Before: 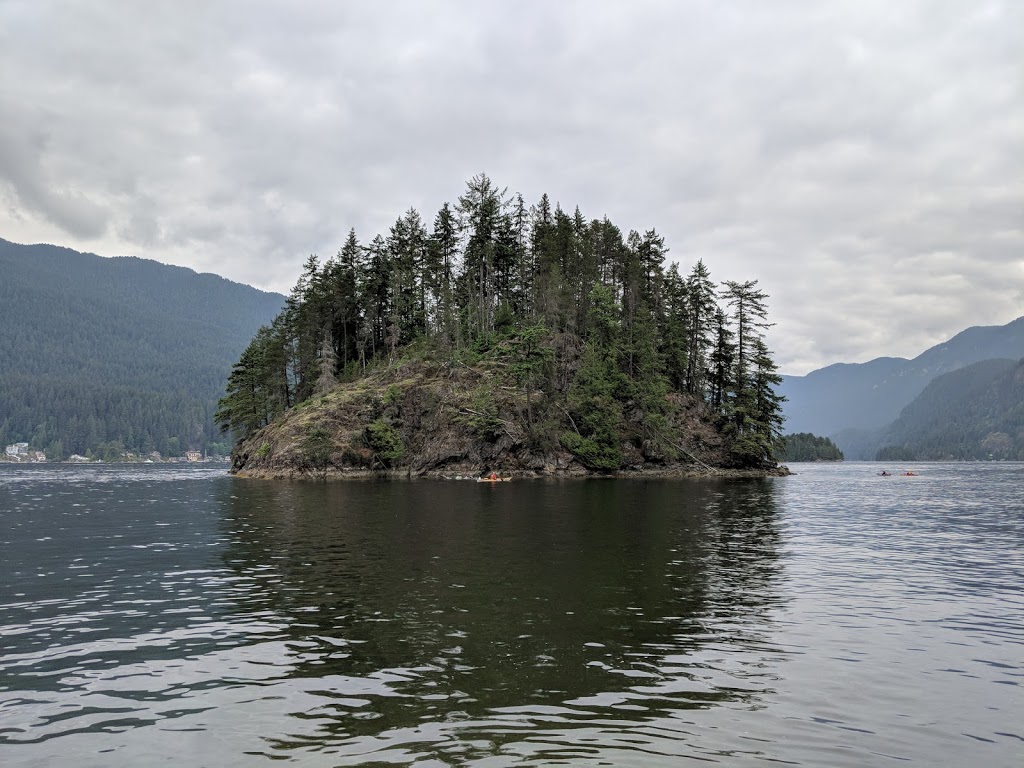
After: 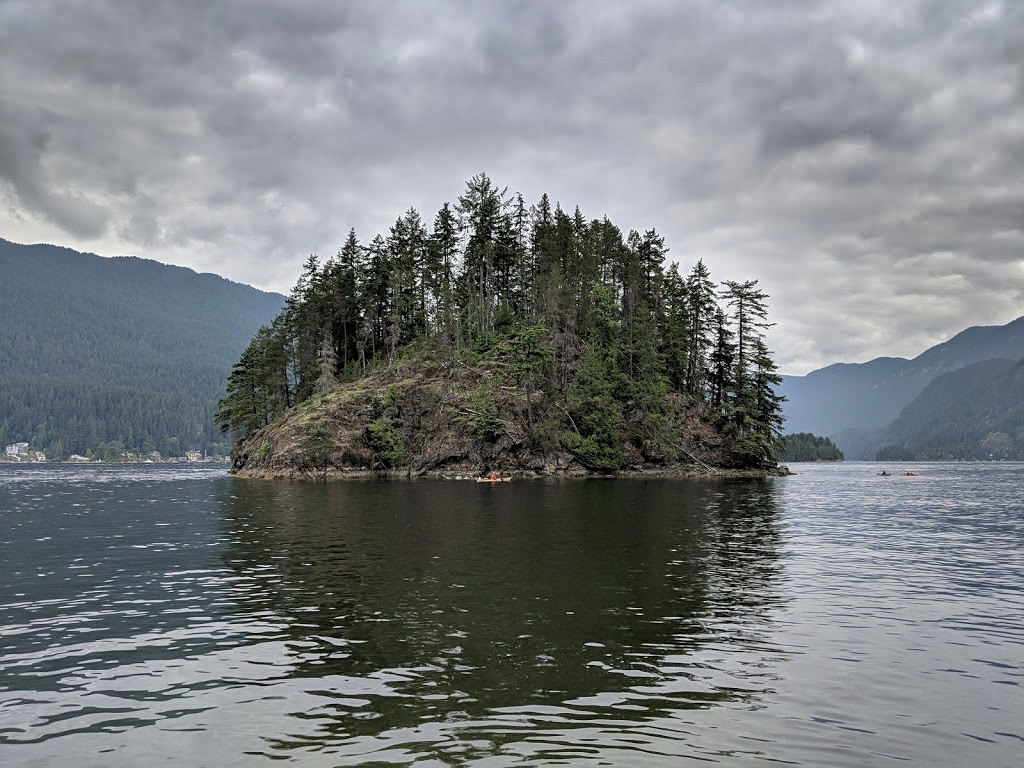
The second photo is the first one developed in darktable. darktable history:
sharpen: amount 0.2
shadows and highlights: shadows 24.5, highlights -78.15, soften with gaussian
